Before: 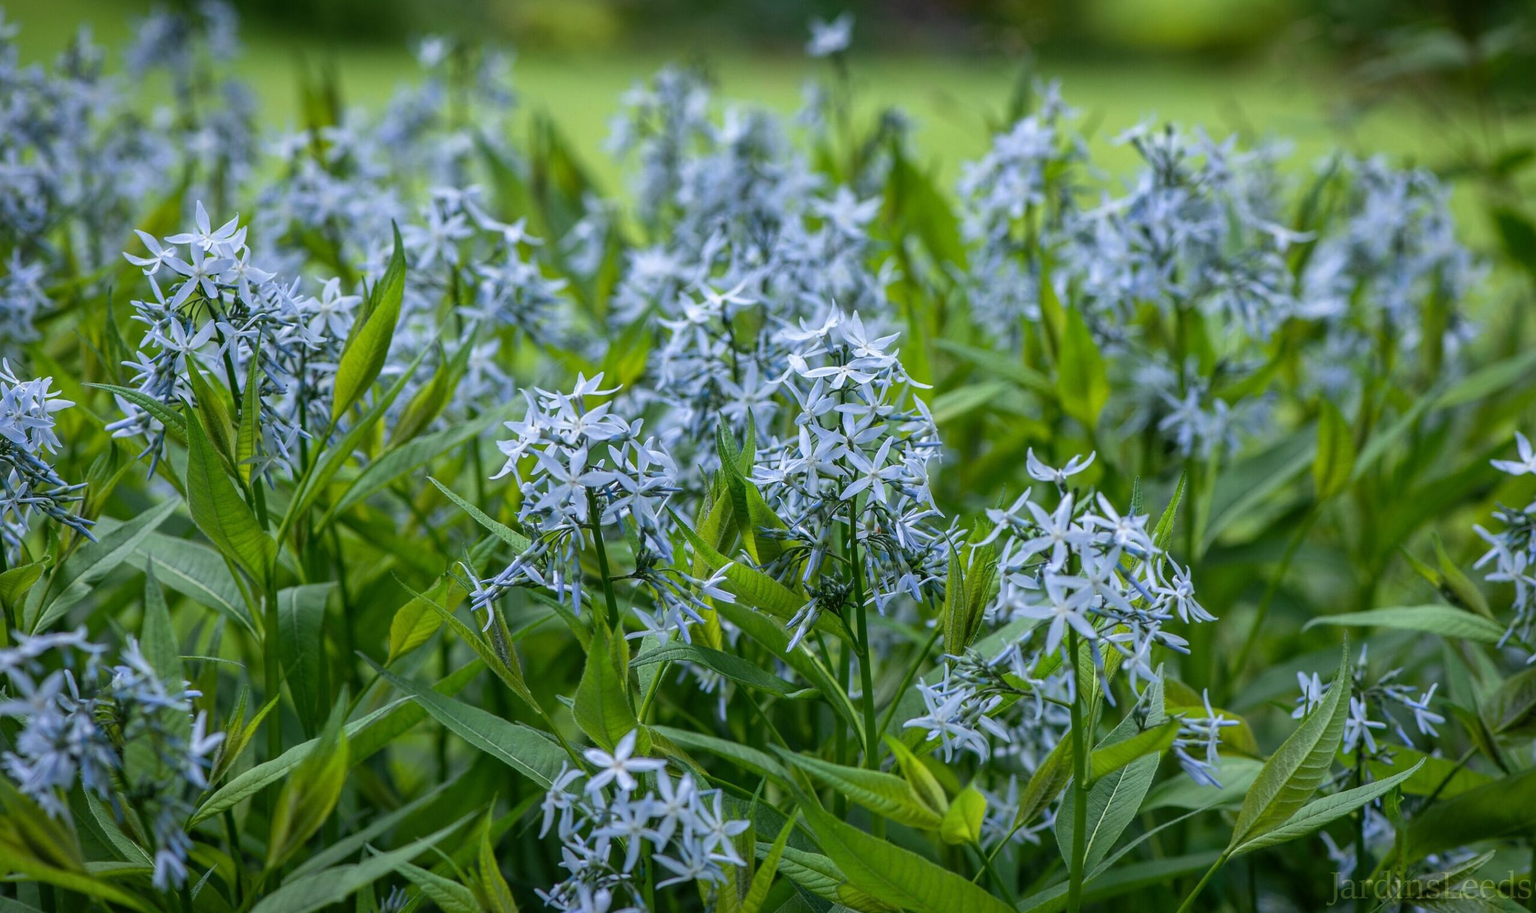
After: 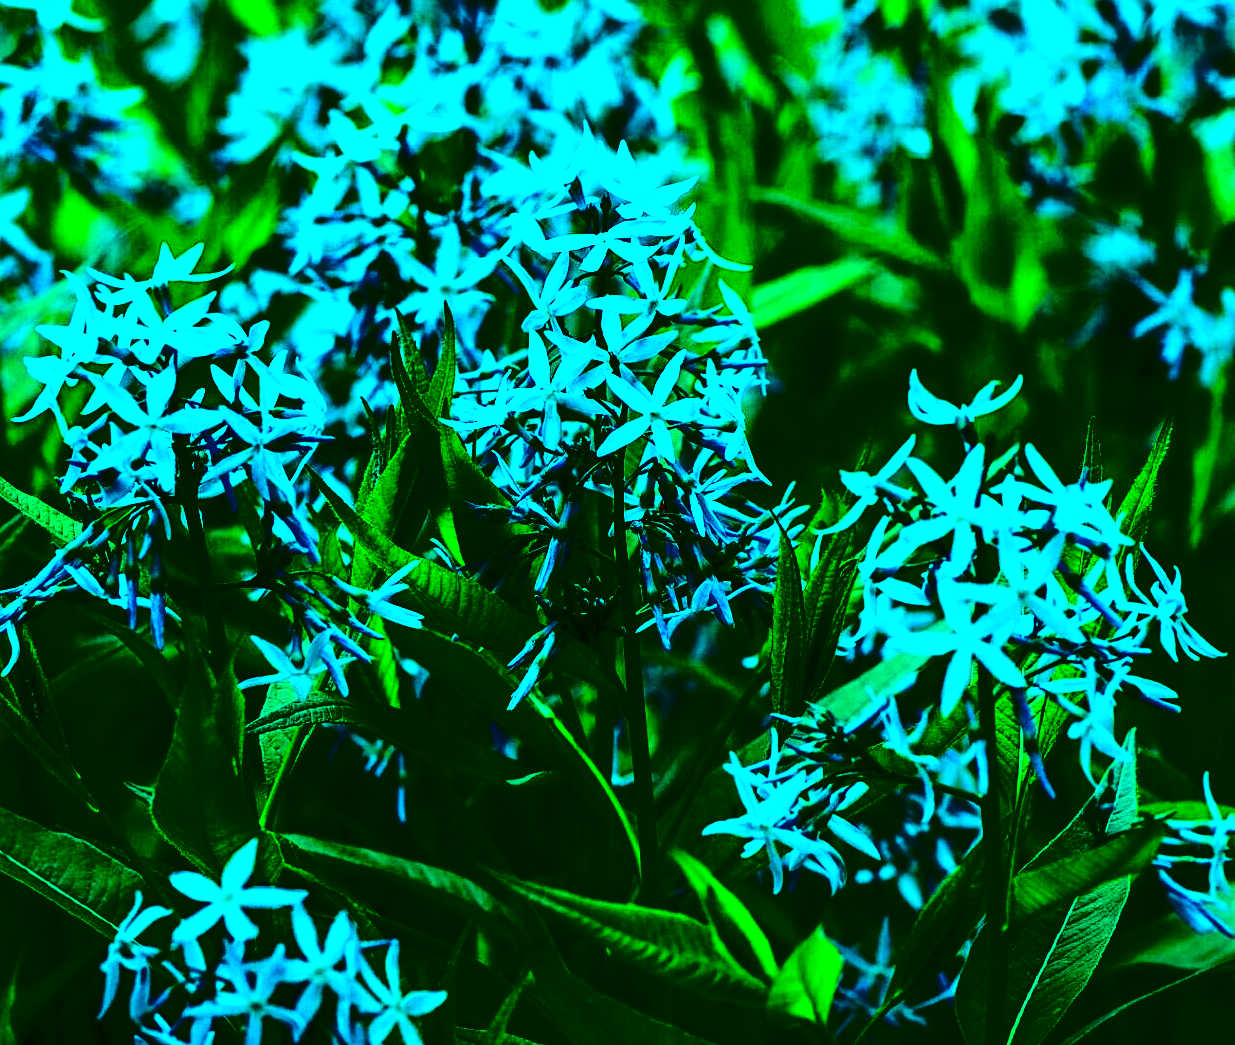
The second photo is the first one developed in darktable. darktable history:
contrast brightness saturation: contrast 0.759, brightness -0.991, saturation 0.988
crop: left 31.389%, top 24.818%, right 20.346%, bottom 6.522%
color balance rgb: highlights gain › luminance 19.812%, highlights gain › chroma 13.127%, highlights gain › hue 175.56°, linear chroma grading › global chroma 9.996%, perceptual saturation grading › global saturation -0.916%
